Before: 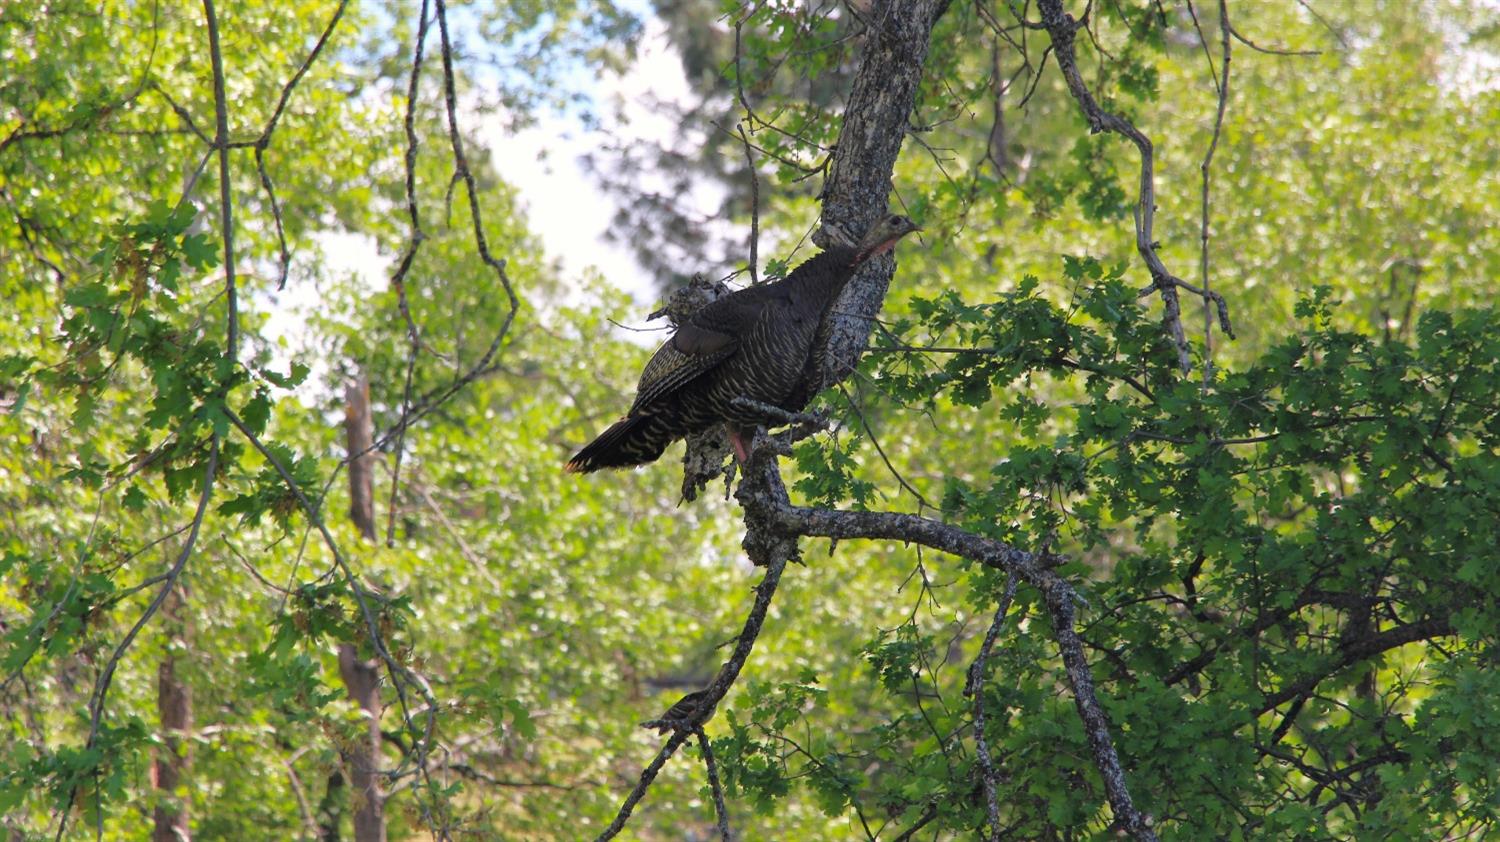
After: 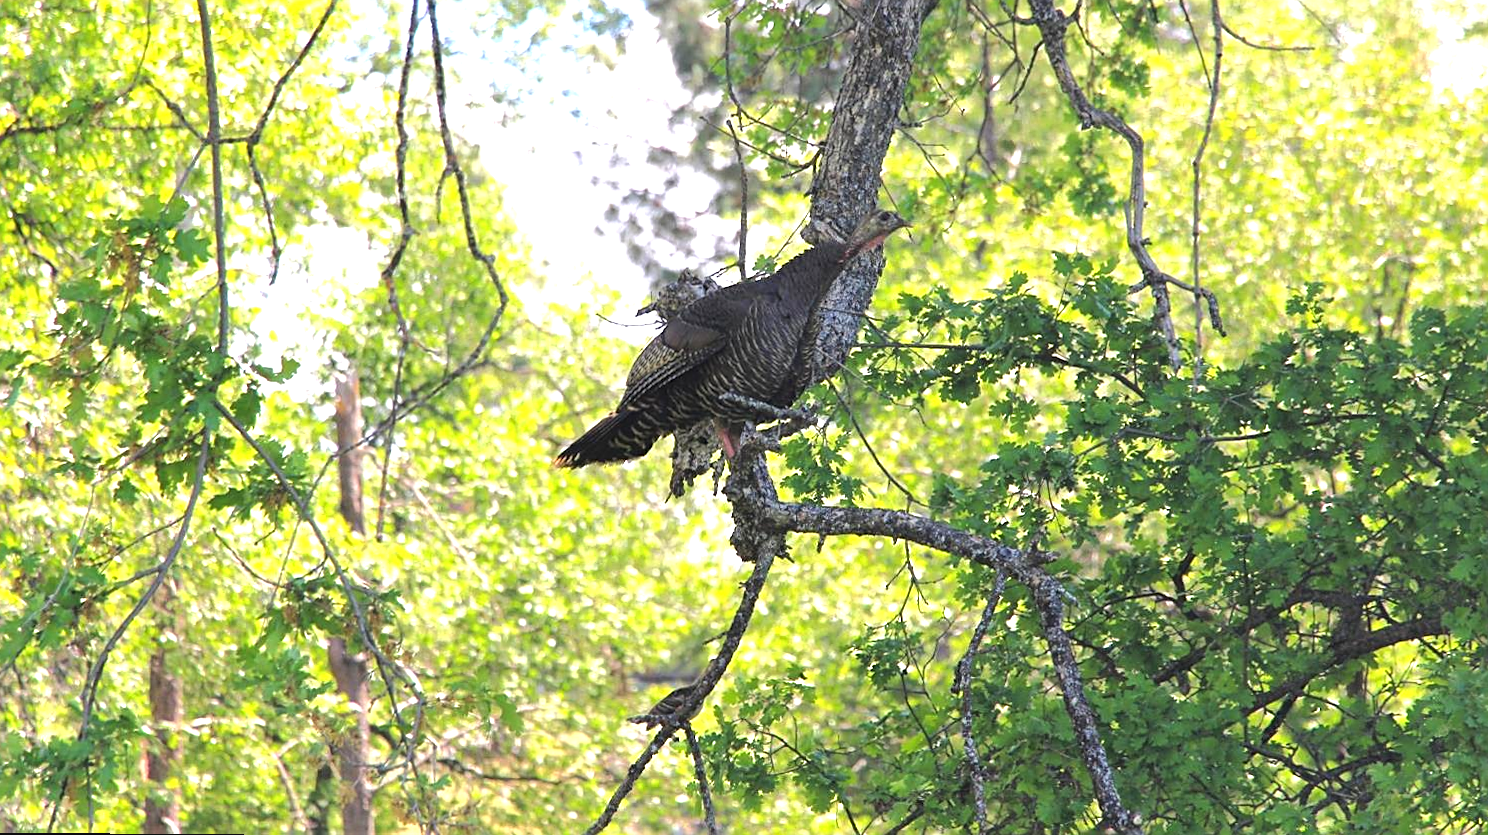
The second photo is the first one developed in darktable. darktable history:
rotate and perspective: rotation 0.192°, lens shift (horizontal) -0.015, crop left 0.005, crop right 0.996, crop top 0.006, crop bottom 0.99
exposure: black level correction -0.002, exposure 1.115 EV, compensate highlight preservation false
sharpen: on, module defaults
